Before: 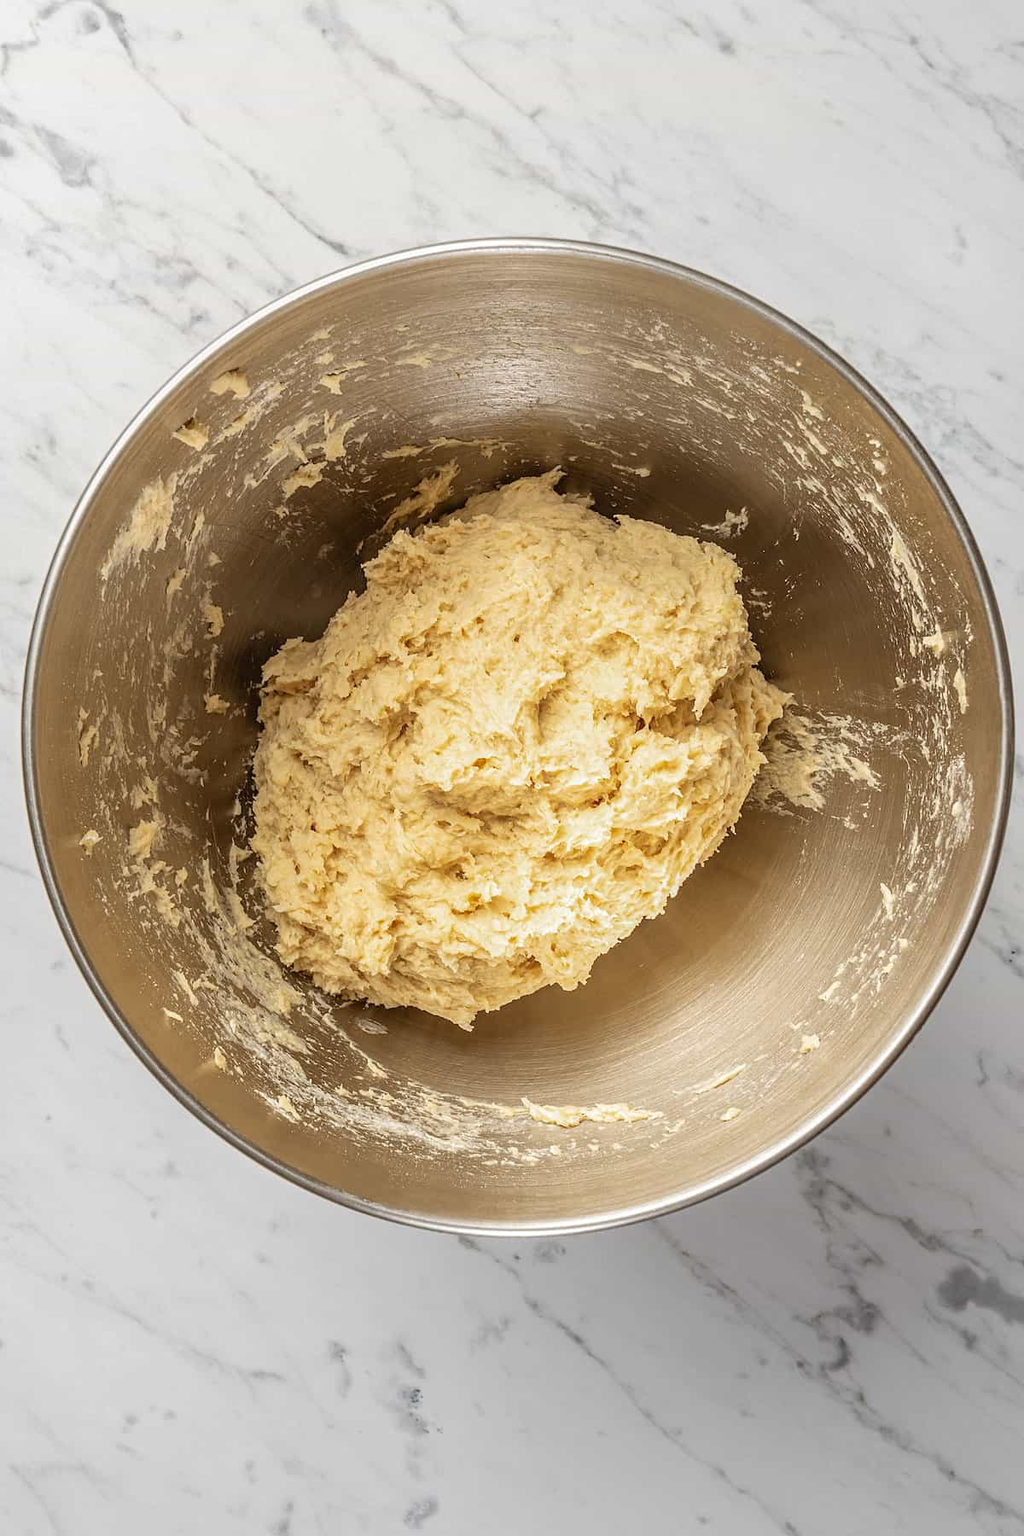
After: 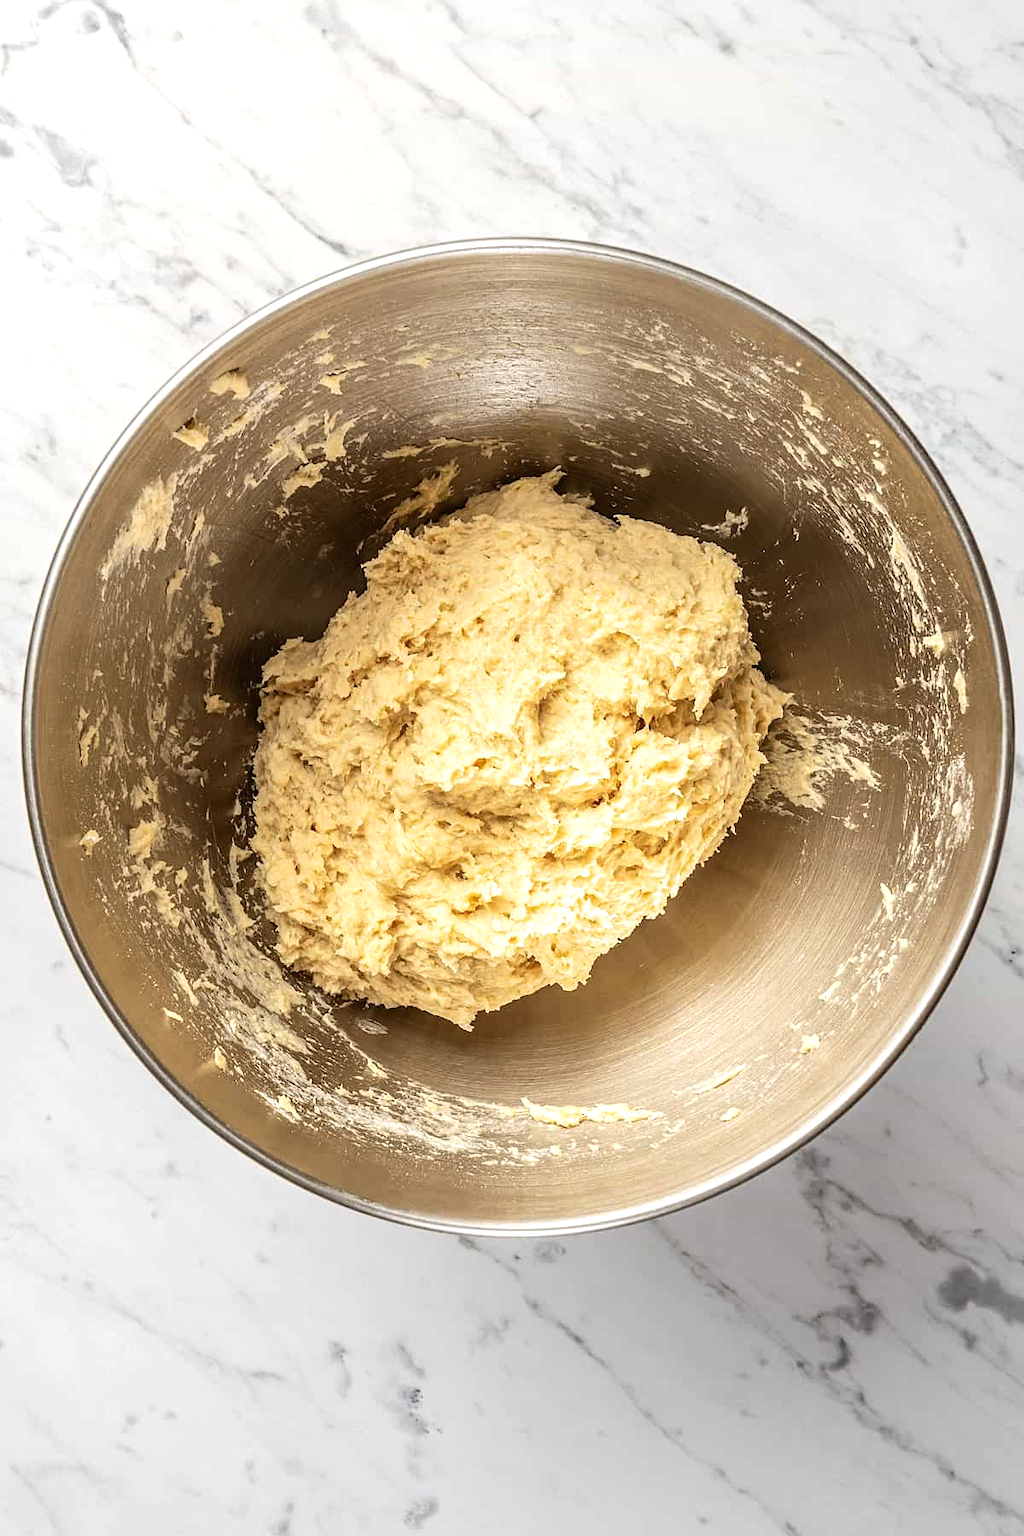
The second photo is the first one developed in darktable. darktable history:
contrast brightness saturation: contrast 0.07
tone equalizer: -8 EV -0.417 EV, -7 EV -0.389 EV, -6 EV -0.333 EV, -5 EV -0.222 EV, -3 EV 0.222 EV, -2 EV 0.333 EV, -1 EV 0.389 EV, +0 EV 0.417 EV, edges refinement/feathering 500, mask exposure compensation -1.57 EV, preserve details no
